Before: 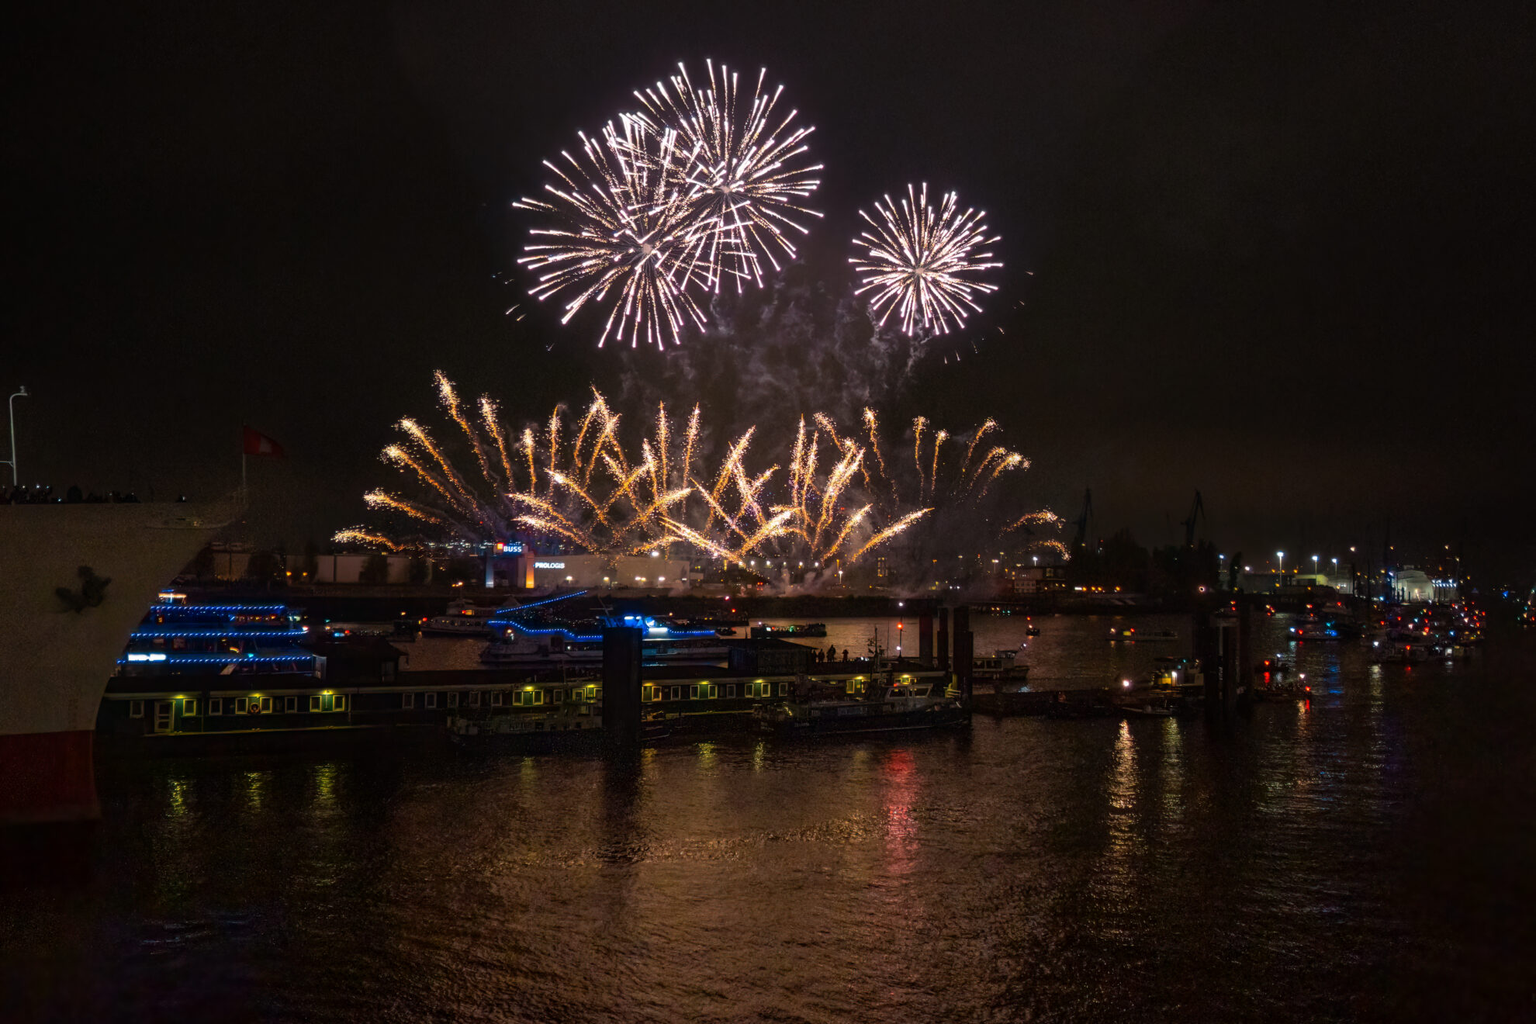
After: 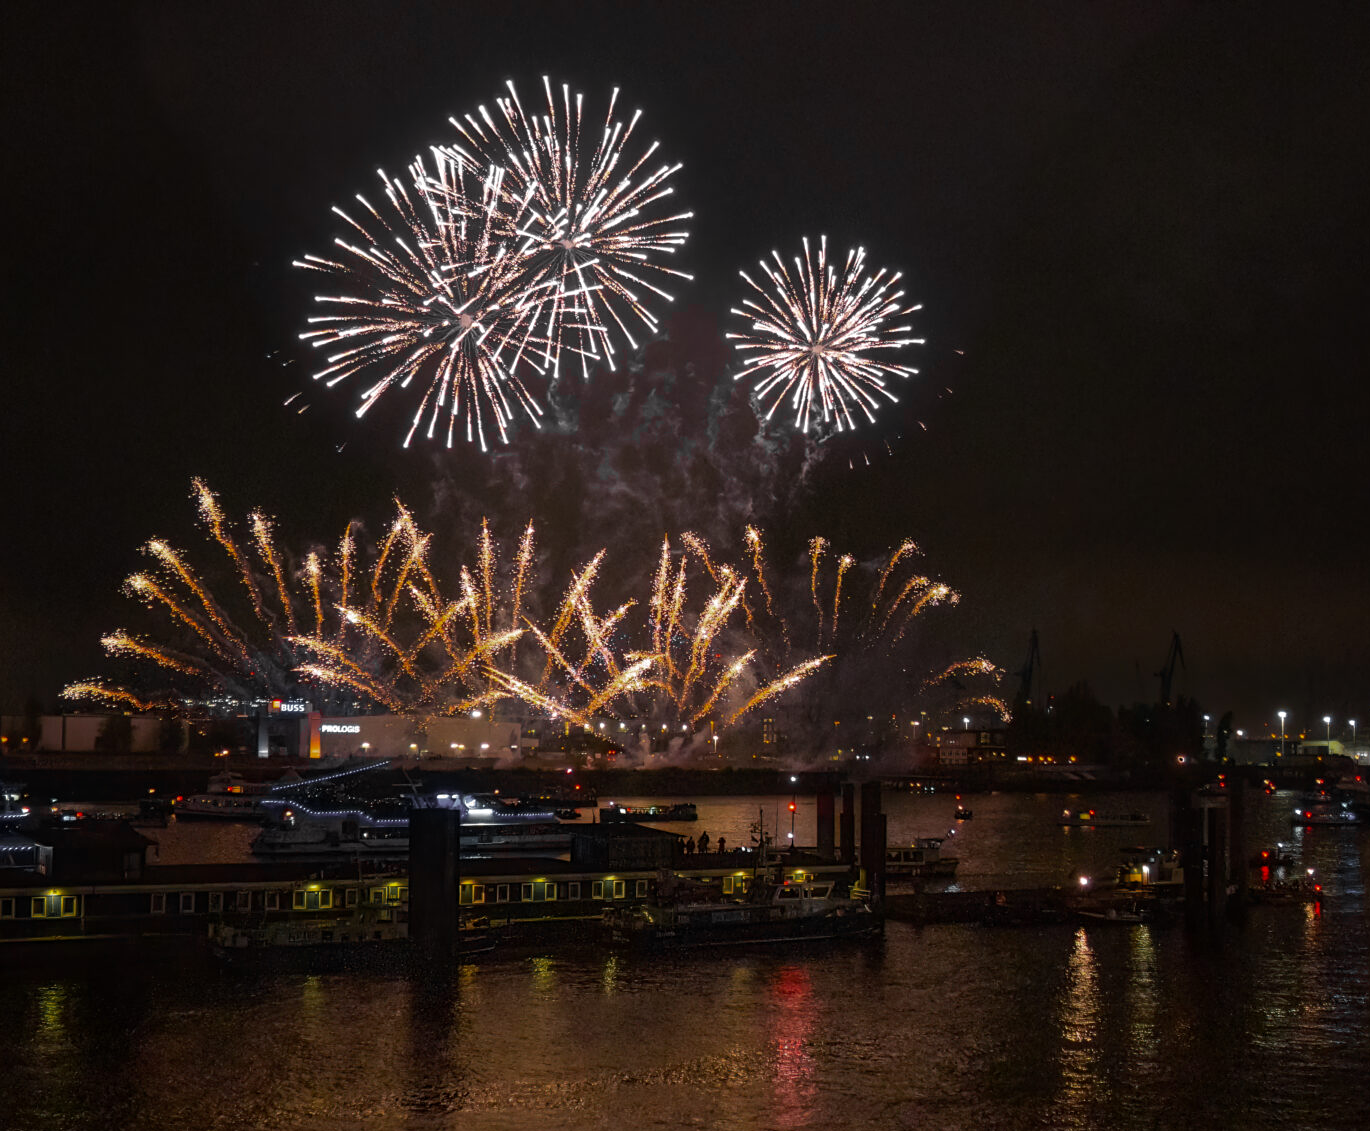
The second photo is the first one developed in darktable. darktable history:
sharpen: amount 0.201
crop: left 18.624%, right 12.144%, bottom 14.27%
color zones: curves: ch0 [(0.004, 0.388) (0.125, 0.392) (0.25, 0.404) (0.375, 0.5) (0.5, 0.5) (0.625, 0.5) (0.75, 0.5) (0.875, 0.5)]; ch1 [(0, 0.5) (0.125, 0.5) (0.25, 0.5) (0.375, 0.124) (0.524, 0.124) (0.645, 0.128) (0.789, 0.132) (0.914, 0.096) (0.998, 0.068)]
